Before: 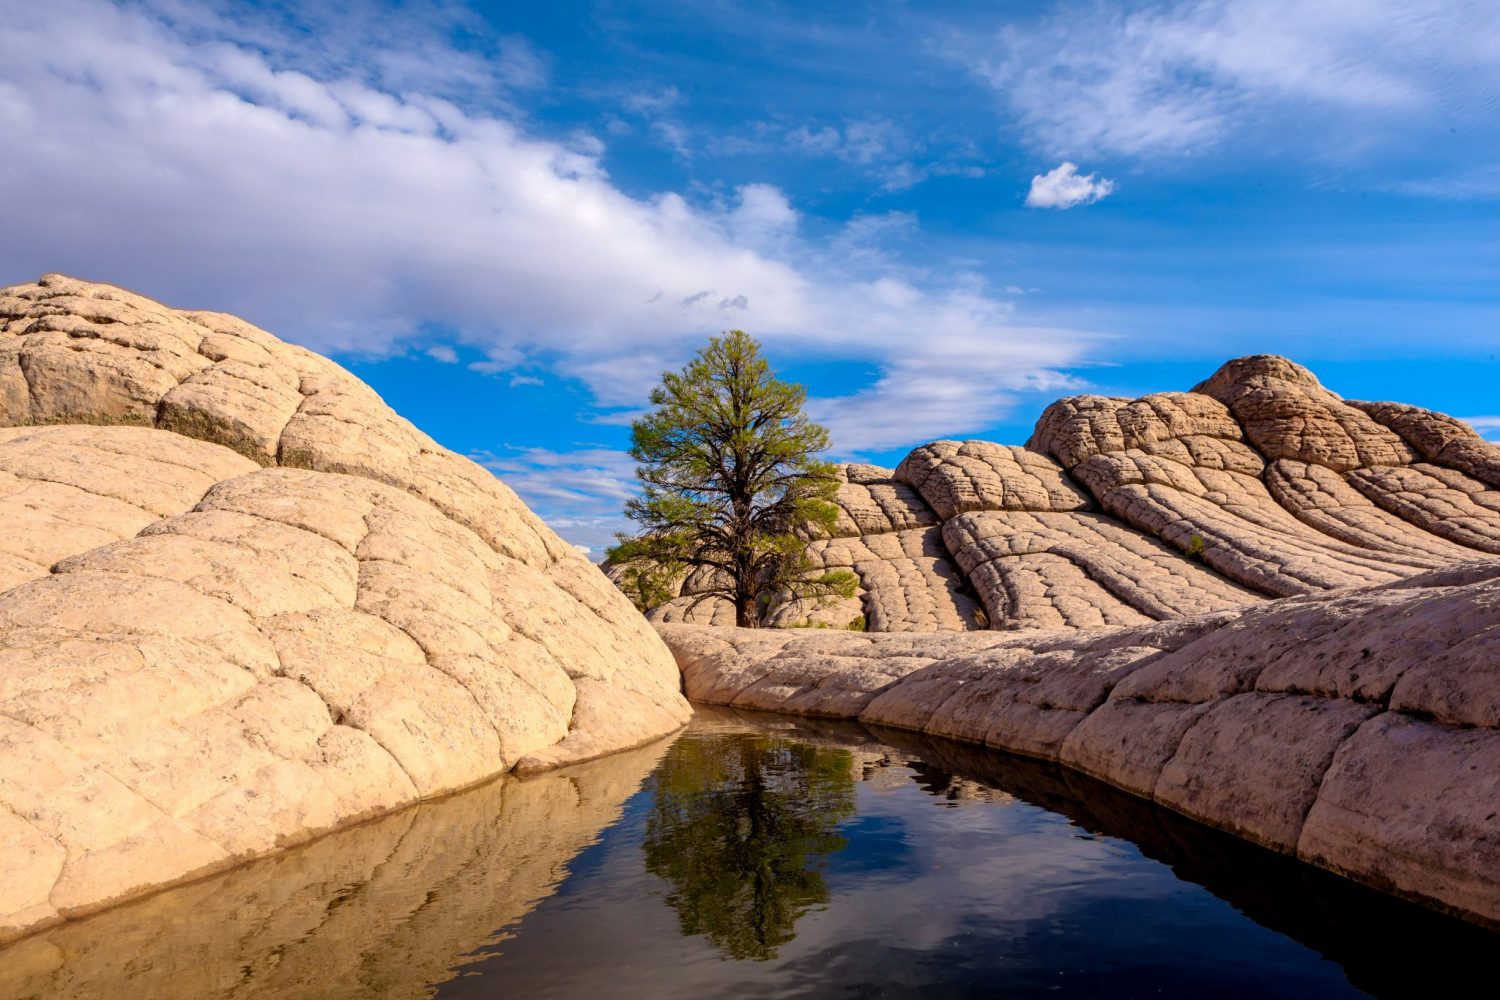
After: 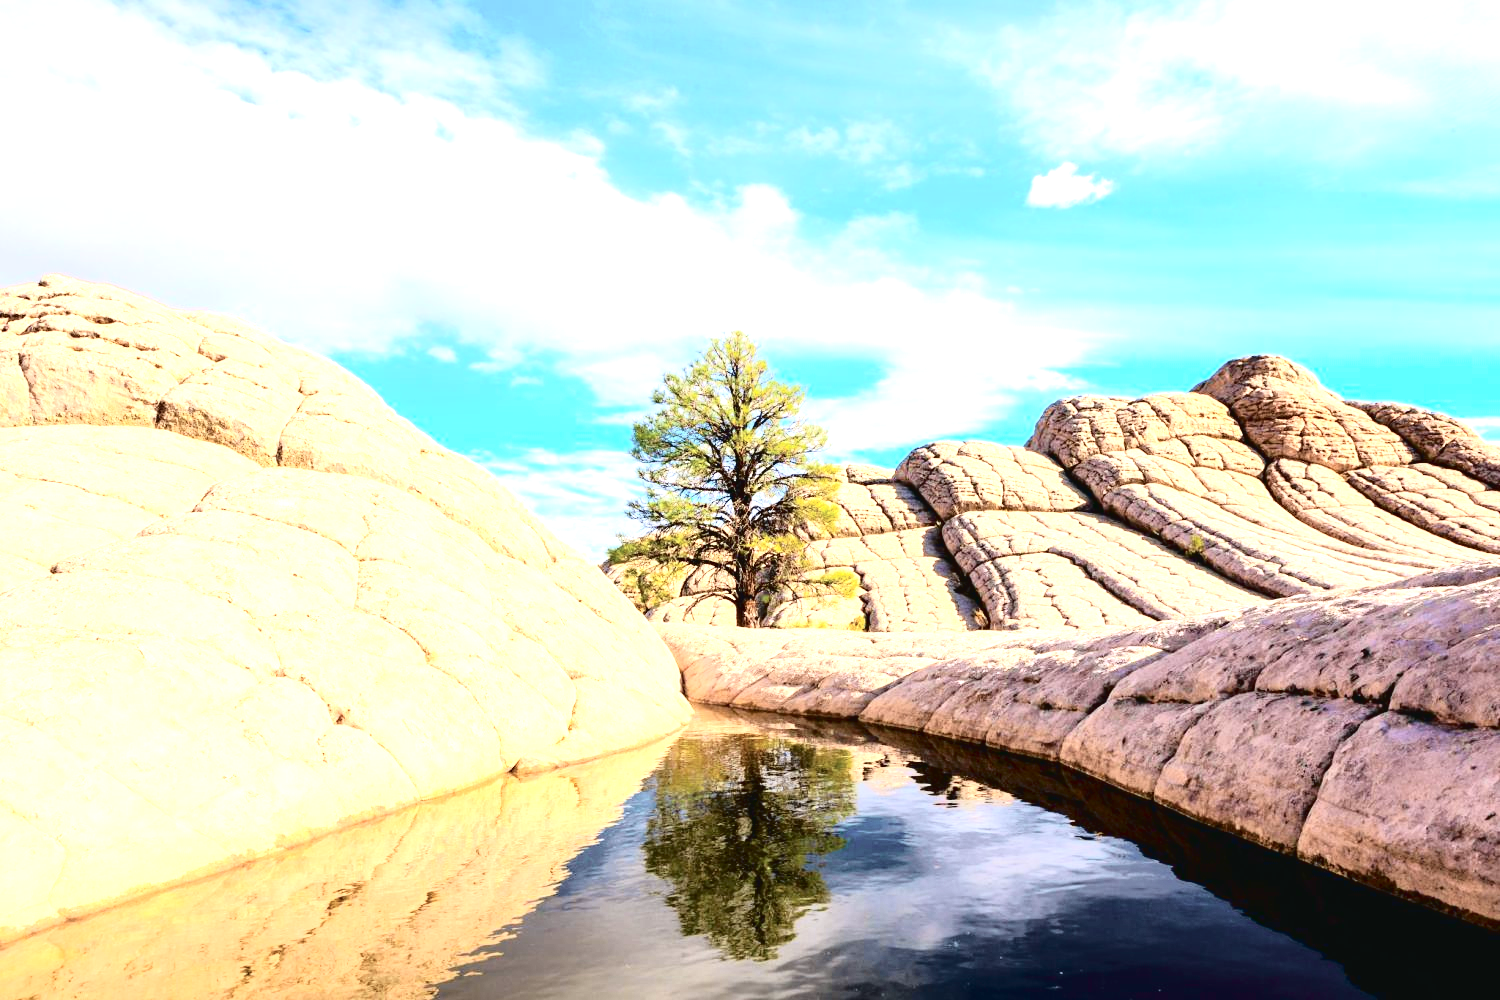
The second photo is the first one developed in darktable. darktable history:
white balance: red 0.978, blue 0.999
exposure: black level correction 0, exposure 2.088 EV, compensate exposure bias true, compensate highlight preservation false
tone curve: curves: ch0 [(0, 0.032) (0.078, 0.052) (0.236, 0.168) (0.43, 0.472) (0.508, 0.566) (0.66, 0.754) (0.79, 0.883) (0.994, 0.974)]; ch1 [(0, 0) (0.161, 0.092) (0.35, 0.33) (0.379, 0.401) (0.456, 0.456) (0.508, 0.501) (0.547, 0.531) (0.573, 0.563) (0.625, 0.602) (0.718, 0.734) (1, 1)]; ch2 [(0, 0) (0.369, 0.427) (0.44, 0.434) (0.502, 0.501) (0.54, 0.537) (0.586, 0.59) (0.621, 0.604) (1, 1)], color space Lab, independent channels, preserve colors none
